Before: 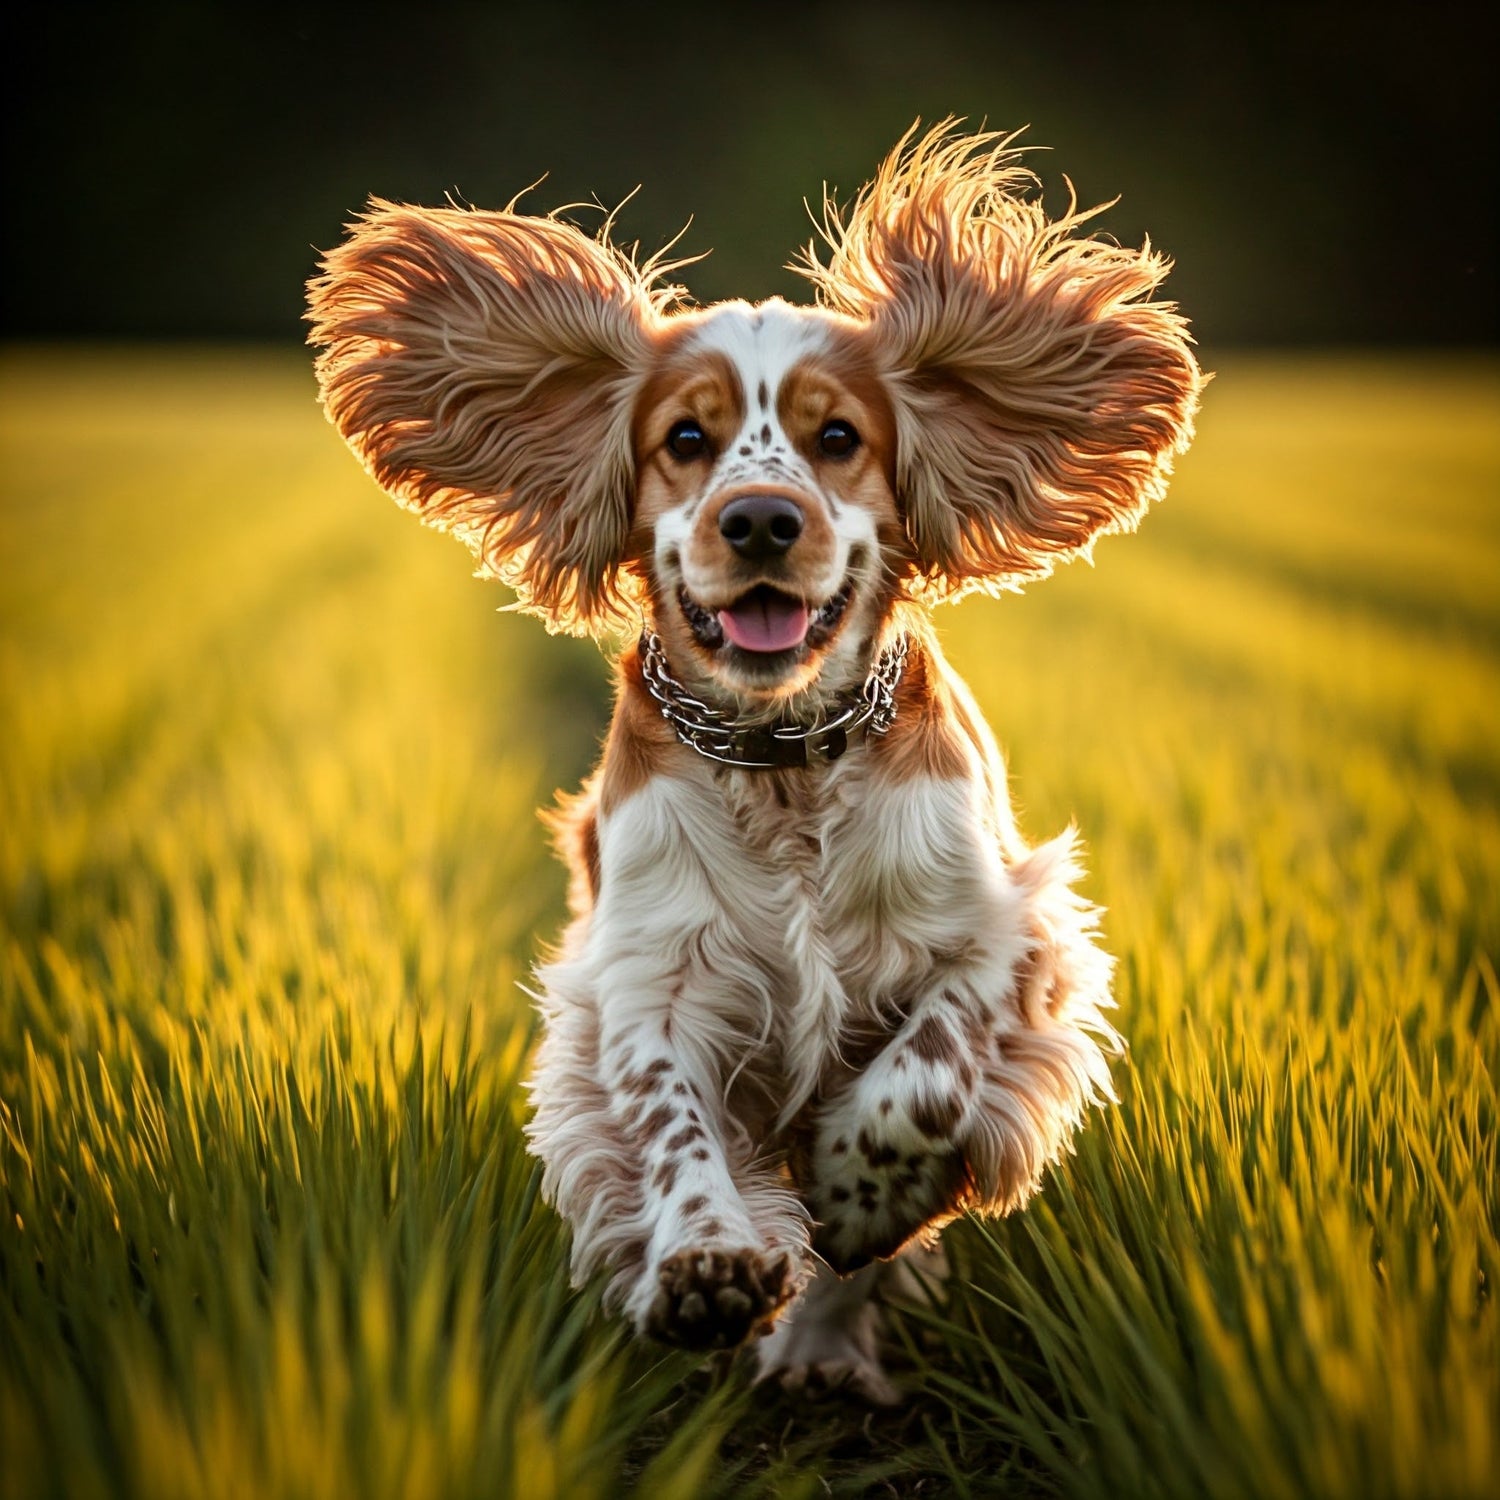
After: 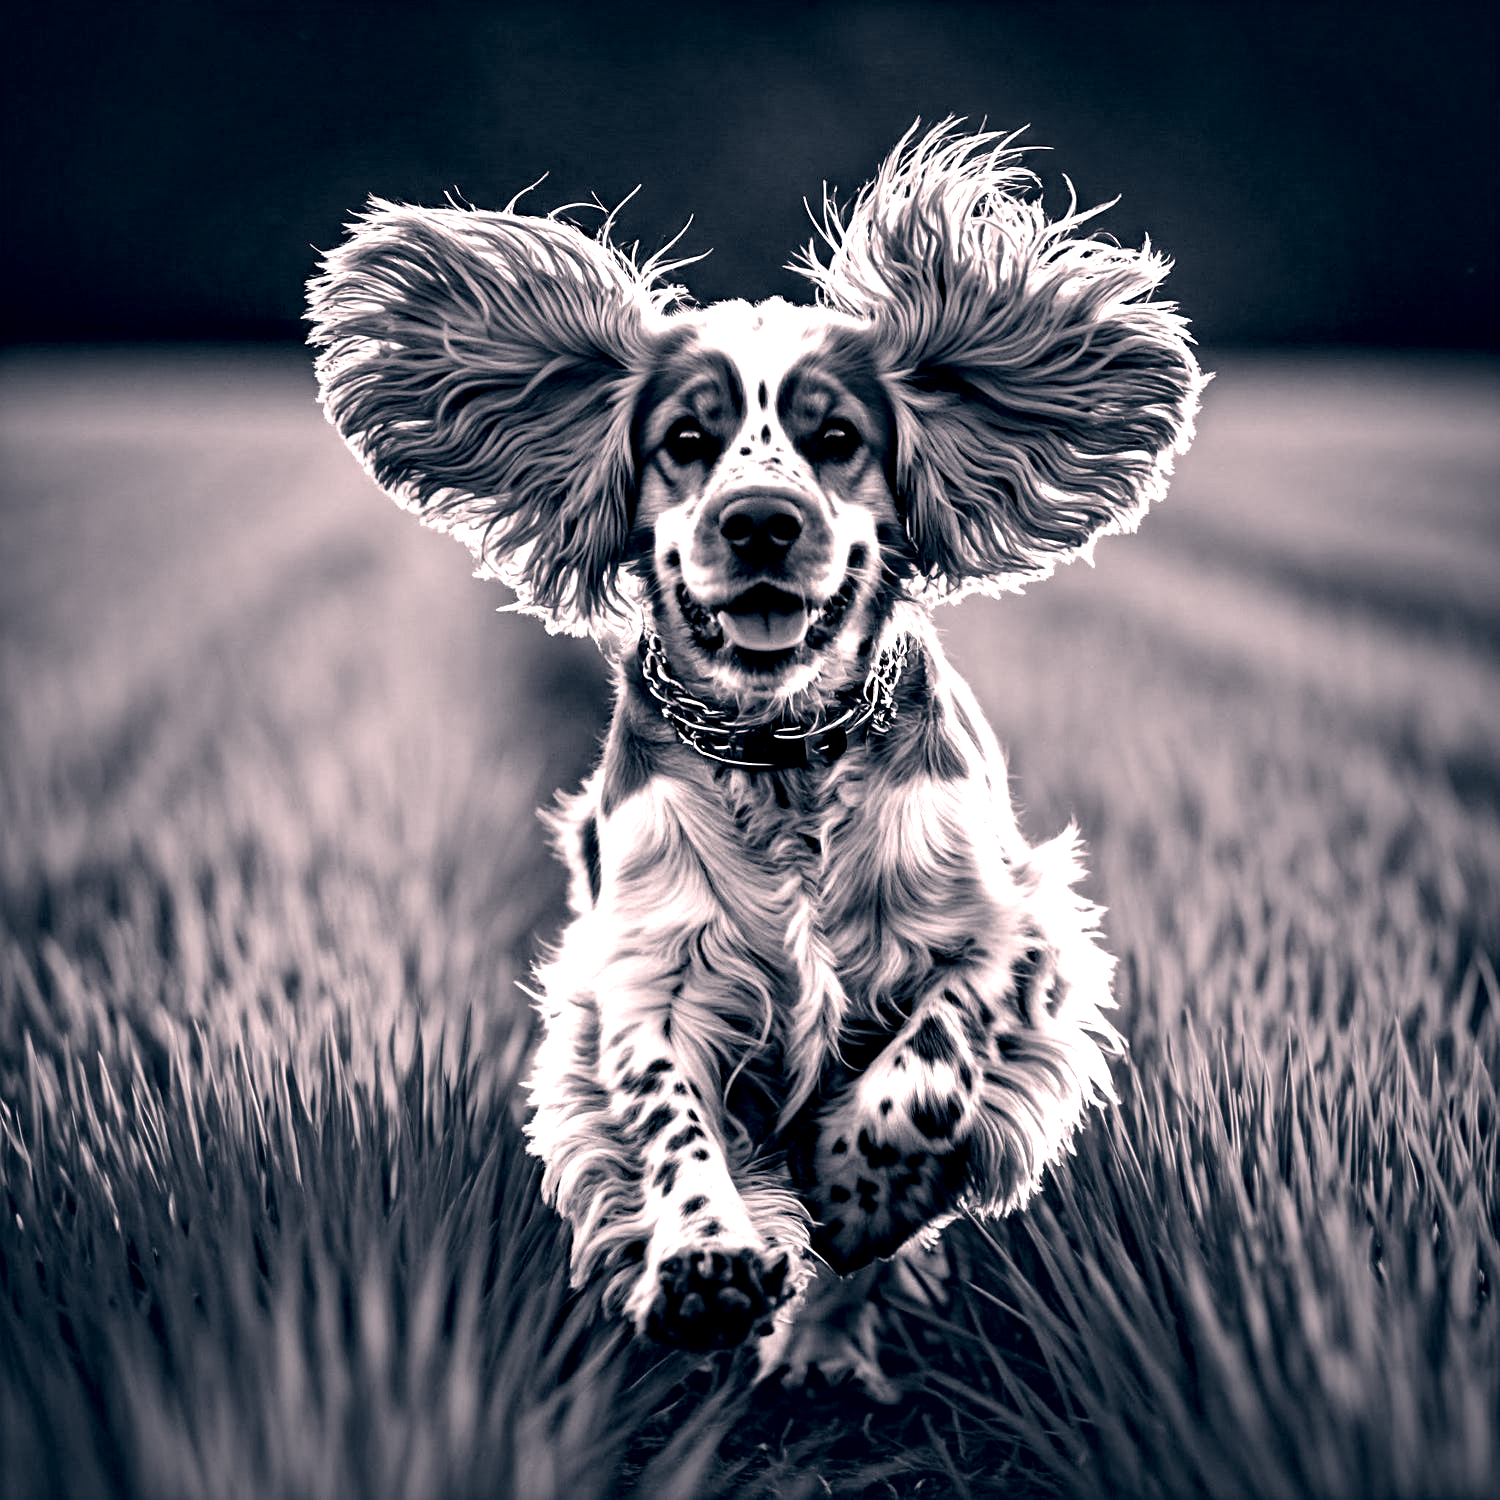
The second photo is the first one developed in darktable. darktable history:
haze removal: strength 0.391, distance 0.221, compatibility mode true, adaptive false
contrast equalizer: y [[0.6 ×6], [0.55 ×6], [0 ×6], [0 ×6], [0 ×6]]
color calibration: output gray [0.18, 0.41, 0.41, 0], illuminant as shot in camera, x 0.484, y 0.431, temperature 2421.02 K
color correction: highlights a* 14.34, highlights b* 5.76, shadows a* -5.92, shadows b* -15.99, saturation 0.862
